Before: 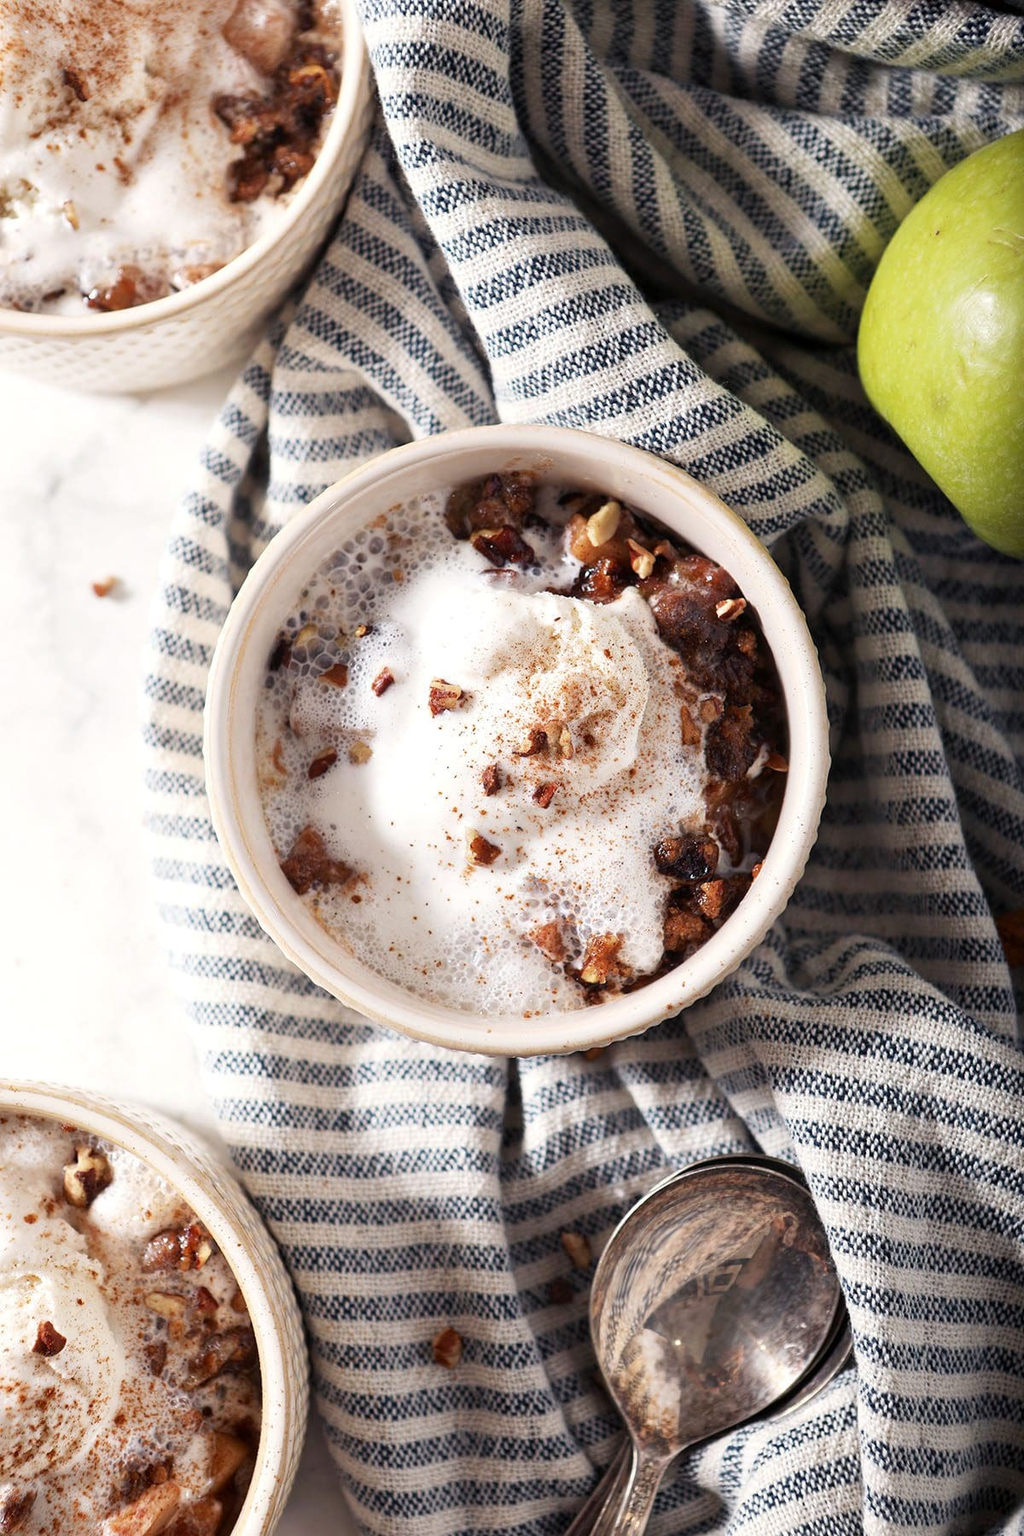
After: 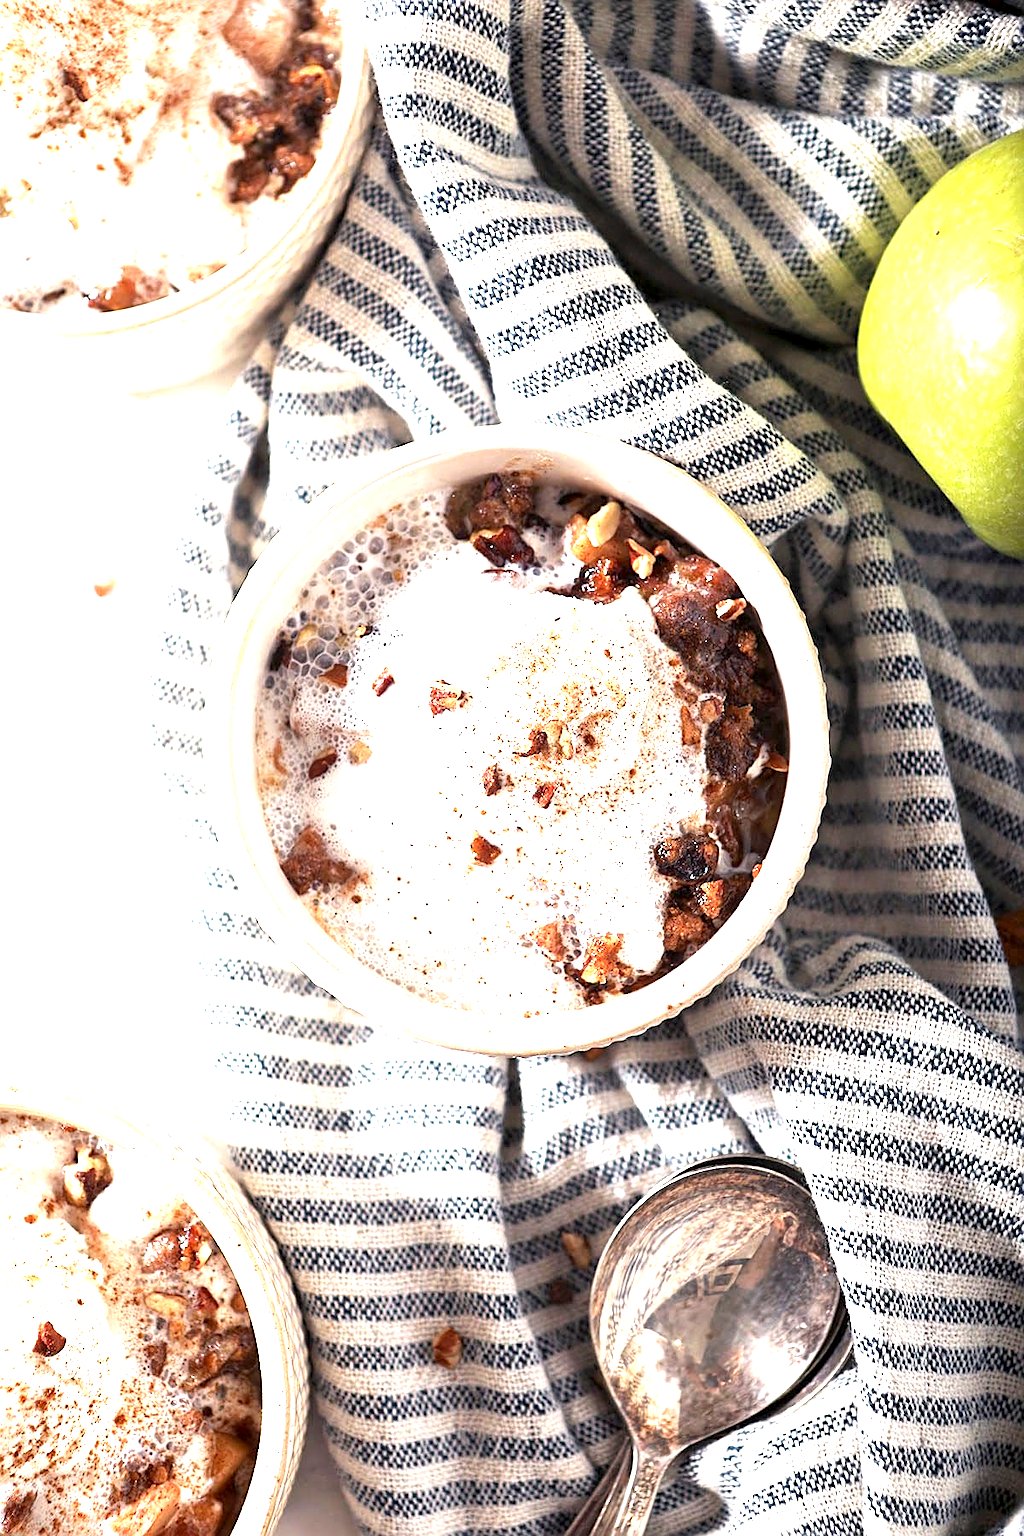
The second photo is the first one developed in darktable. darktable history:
exposure: black level correction 0.001, exposure 1.398 EV, compensate exposure bias true, compensate highlight preservation false
sharpen: on, module defaults
